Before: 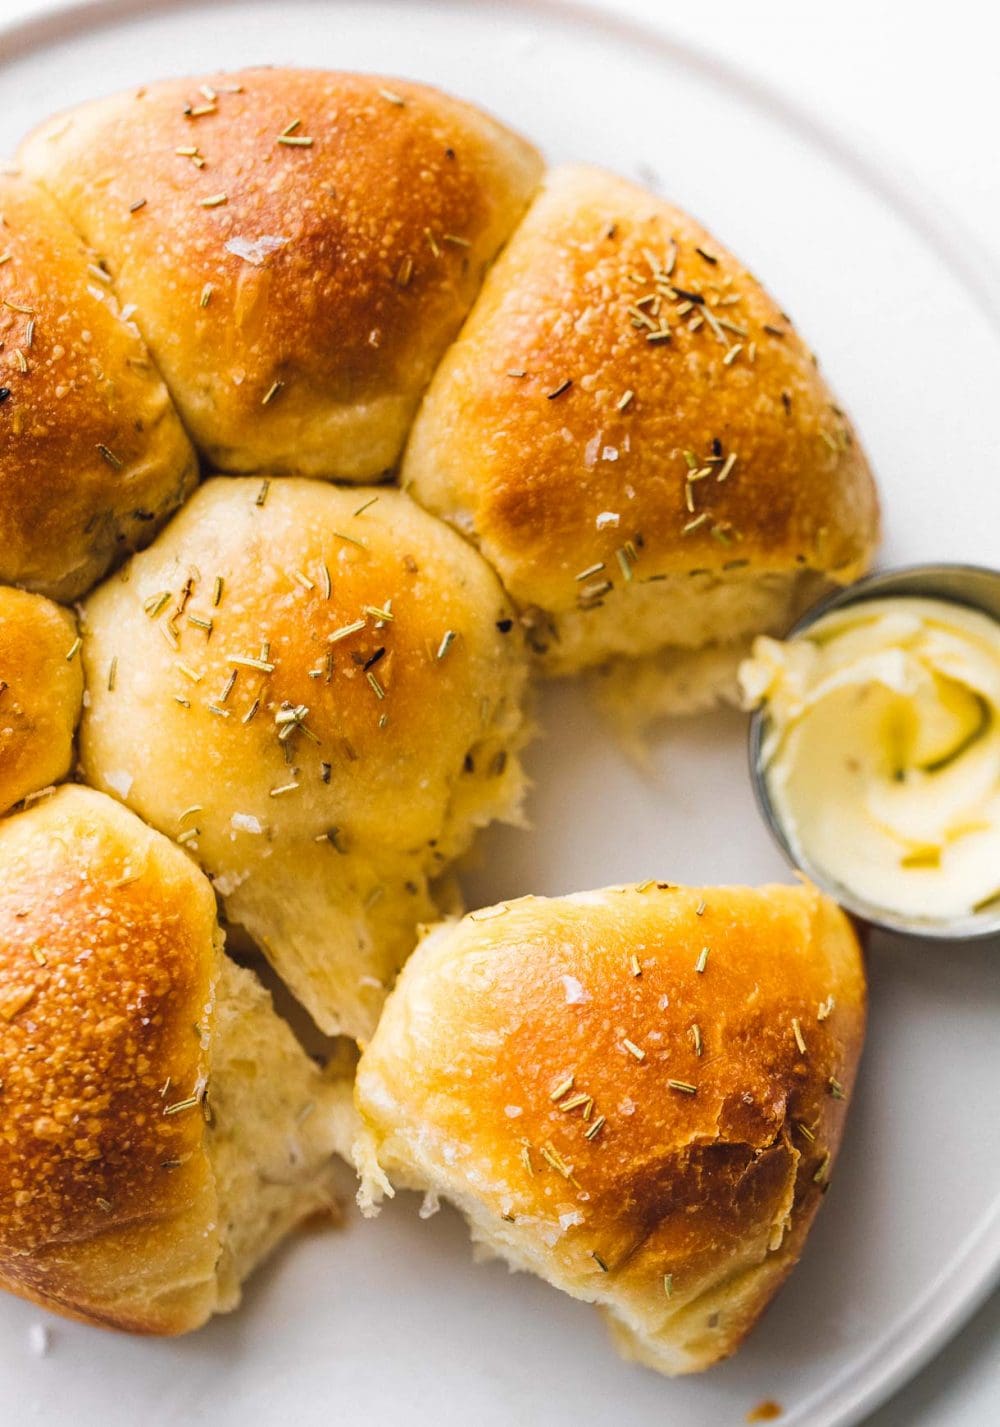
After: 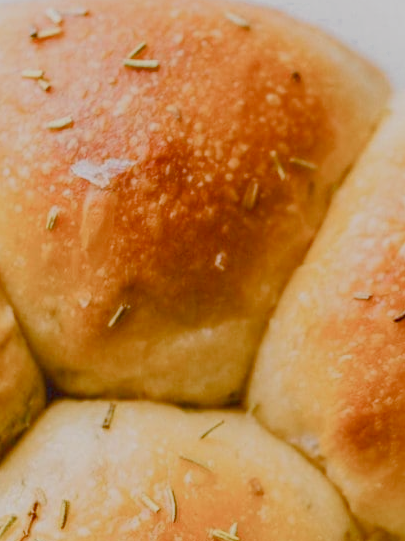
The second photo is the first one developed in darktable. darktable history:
color balance rgb: shadows lift › chroma 1%, shadows lift › hue 113°, highlights gain › chroma 0.2%, highlights gain › hue 333°, perceptual saturation grading › global saturation 20%, perceptual saturation grading › highlights -50%, perceptual saturation grading › shadows 25%, contrast -30%
crop: left 15.452%, top 5.459%, right 43.956%, bottom 56.62%
exposure: black level correction 0.001, exposure 0.014 EV, compensate highlight preservation false
color zones: curves: ch0 [(0, 0.497) (0.143, 0.5) (0.286, 0.5) (0.429, 0.483) (0.571, 0.116) (0.714, -0.006) (0.857, 0.28) (1, 0.497)]
